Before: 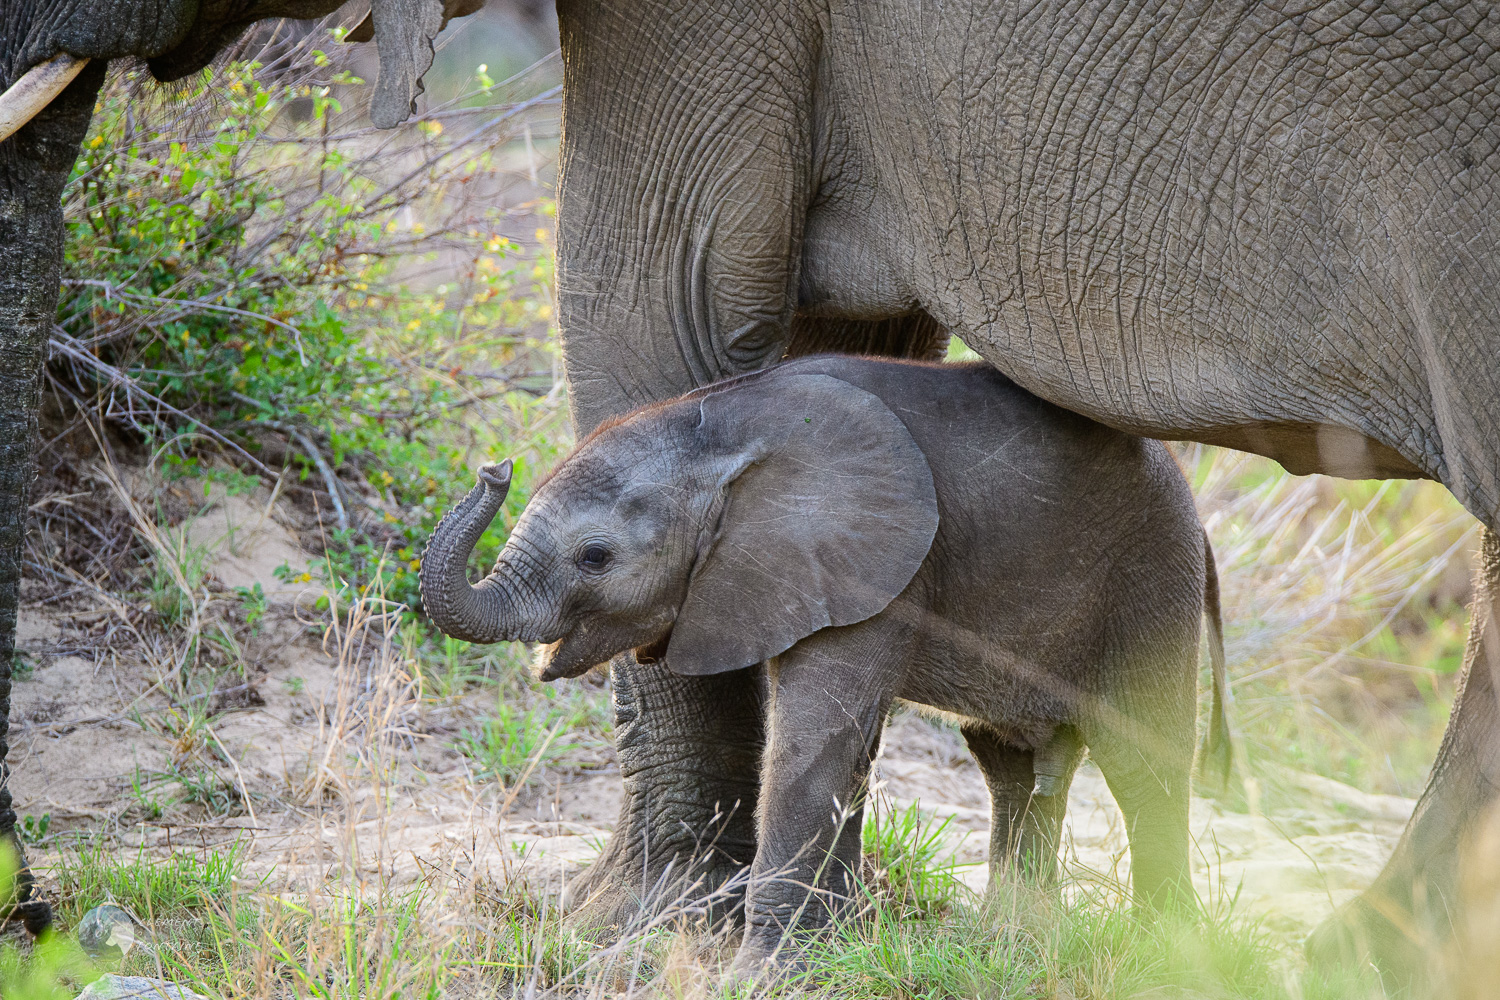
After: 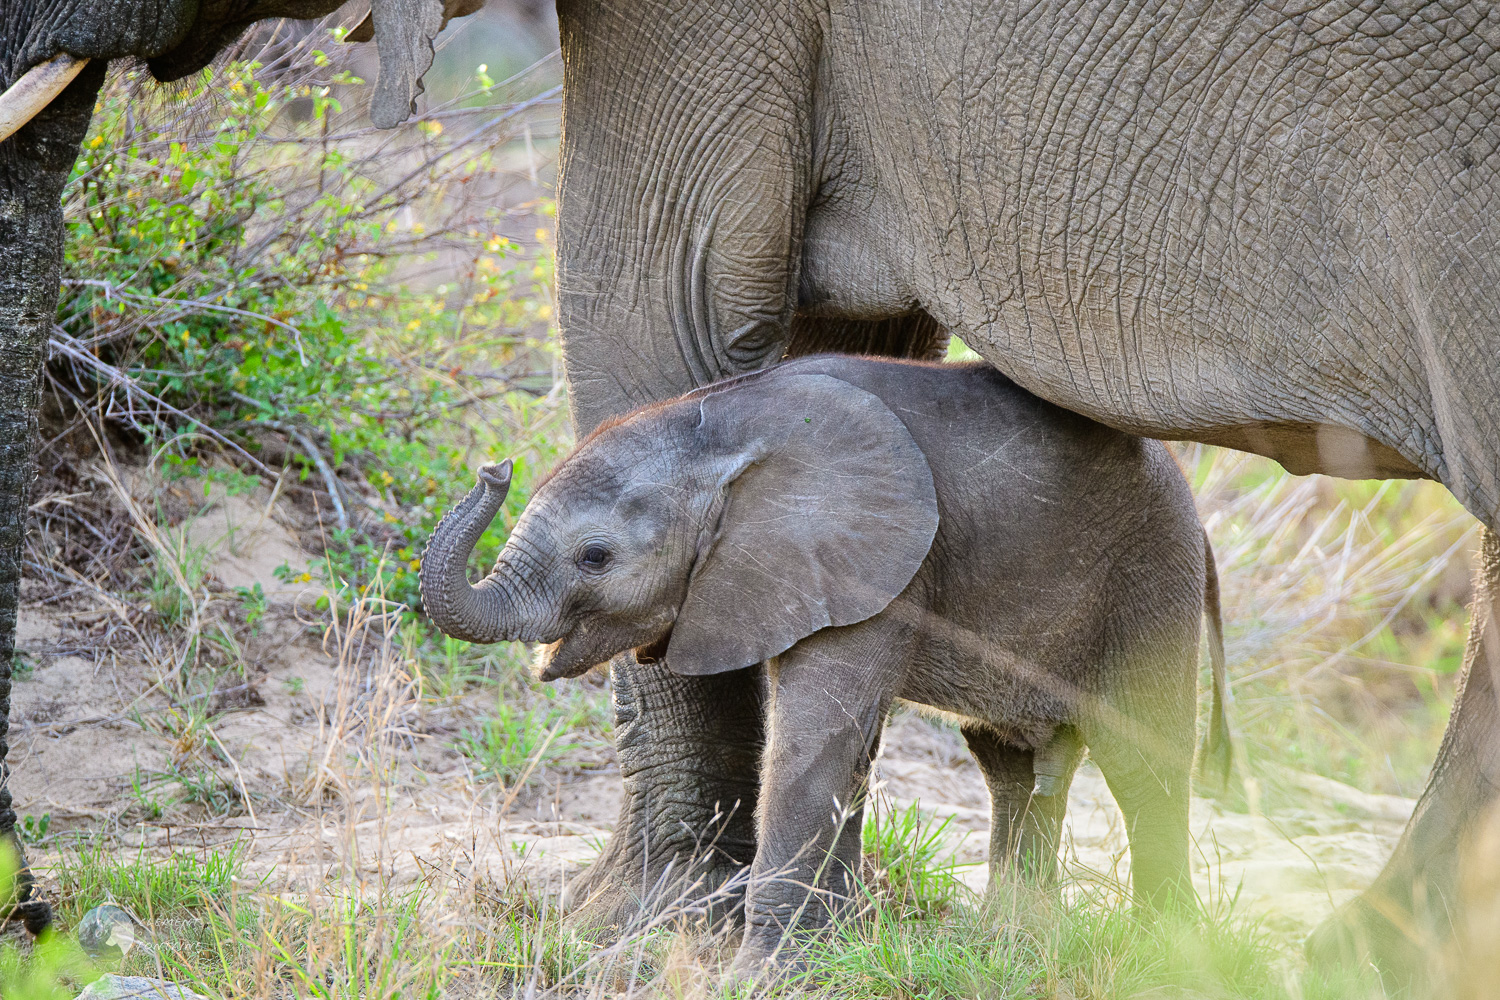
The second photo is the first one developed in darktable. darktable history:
tone equalizer: -8 EV 0.001 EV, -7 EV -0.004 EV, -6 EV 0.009 EV, -5 EV 0.032 EV, -4 EV 0.276 EV, -3 EV 0.644 EV, -2 EV 0.584 EV, -1 EV 0.187 EV, +0 EV 0.024 EV
